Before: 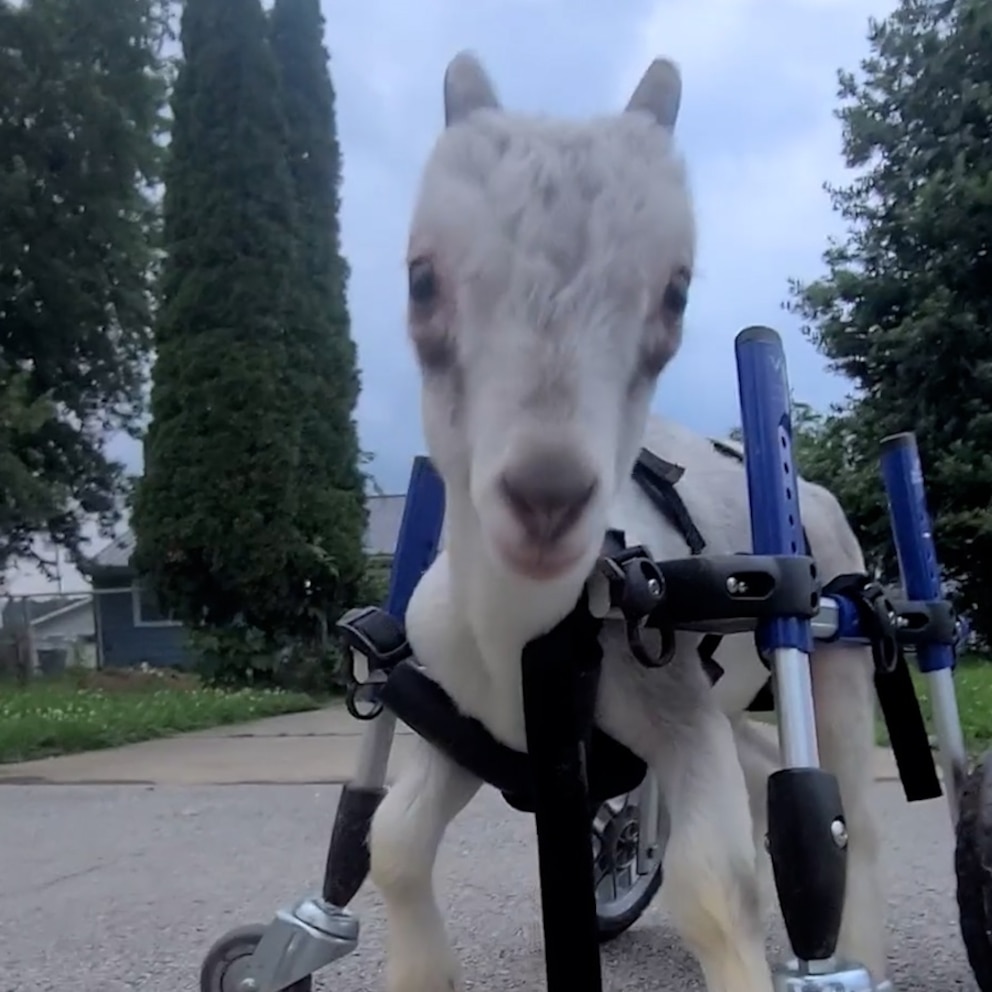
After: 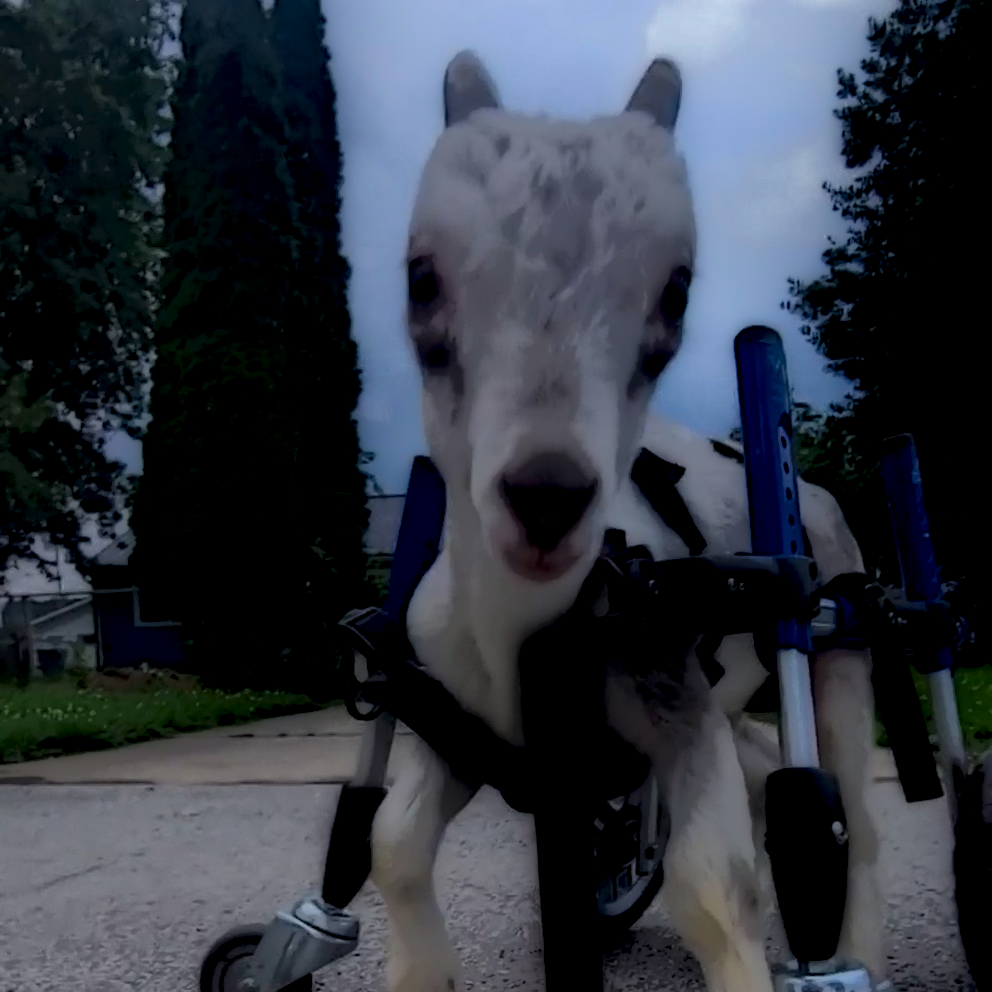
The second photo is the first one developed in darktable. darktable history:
levels: levels [0, 0.476, 0.951]
local contrast: highlights 1%, shadows 215%, detail 164%, midtone range 0.005
